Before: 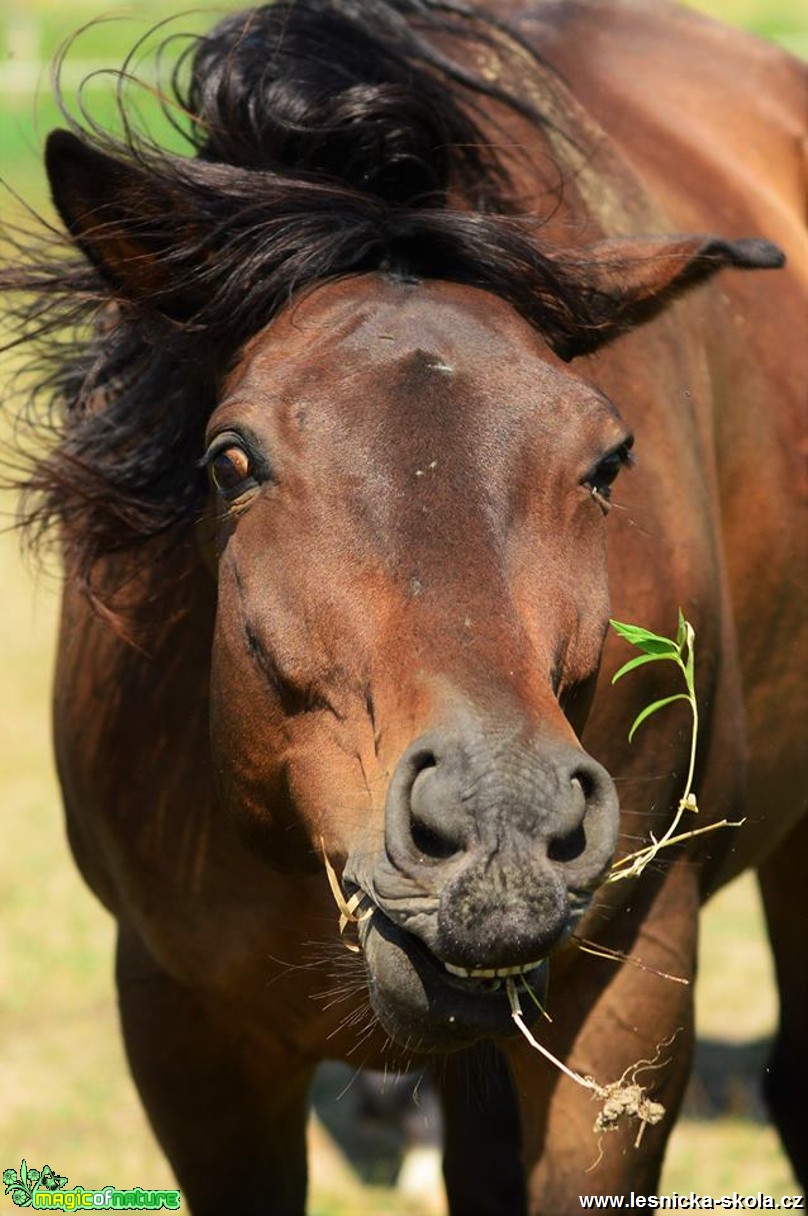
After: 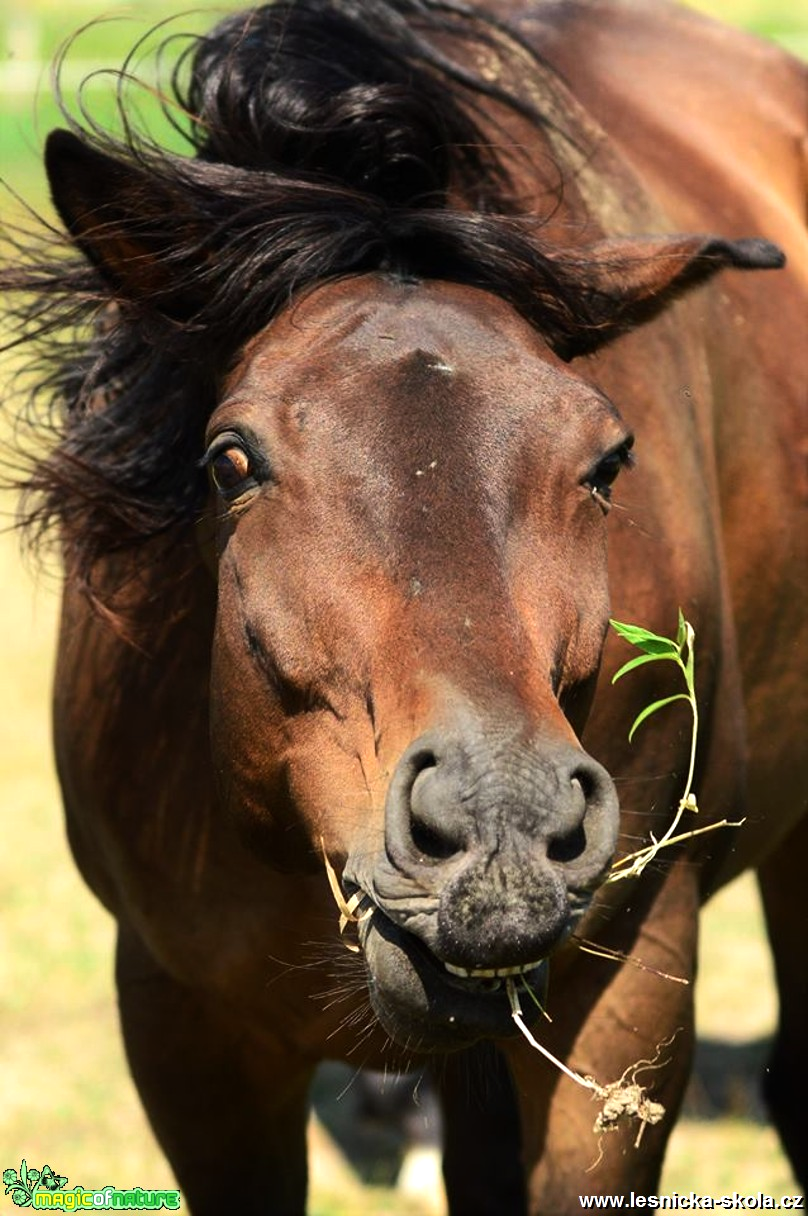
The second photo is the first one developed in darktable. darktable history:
tone equalizer: -8 EV -0.417 EV, -7 EV -0.389 EV, -6 EV -0.333 EV, -5 EV -0.222 EV, -3 EV 0.222 EV, -2 EV 0.333 EV, -1 EV 0.389 EV, +0 EV 0.417 EV, edges refinement/feathering 500, mask exposure compensation -1.57 EV, preserve details no
